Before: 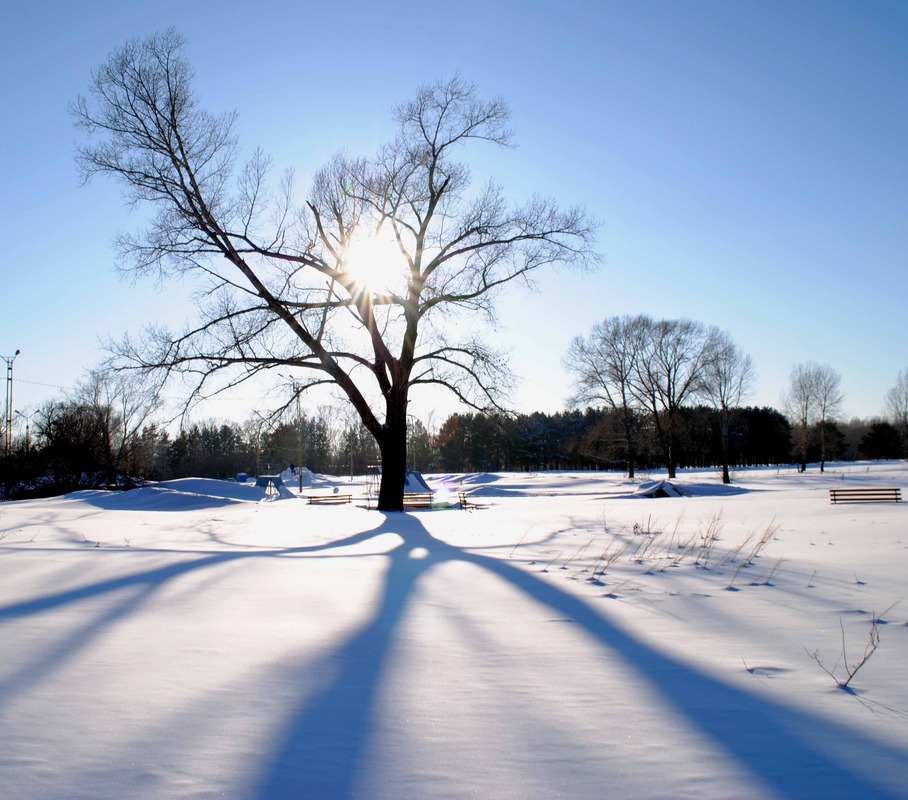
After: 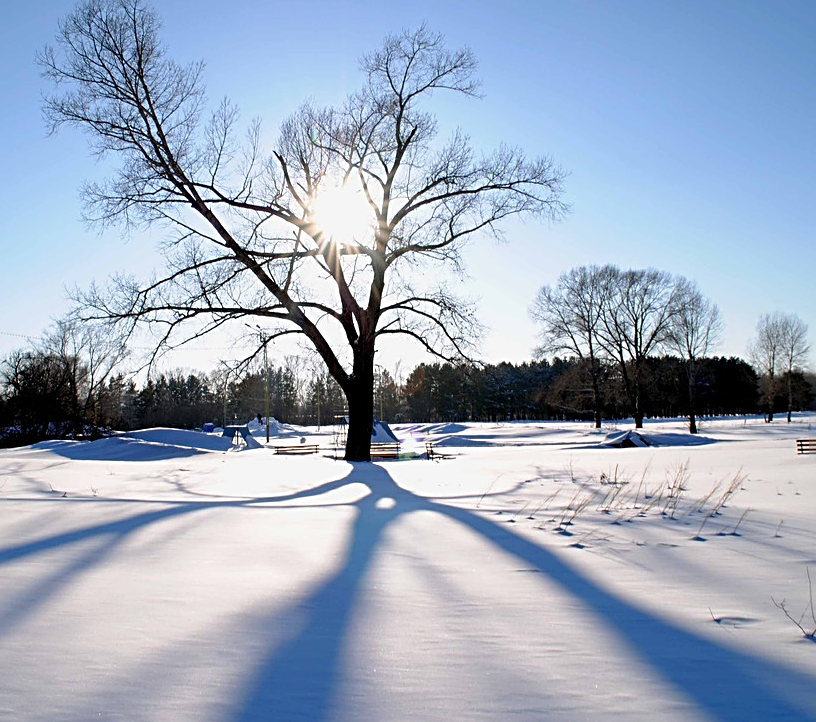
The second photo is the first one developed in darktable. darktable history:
crop: left 3.73%, top 6.372%, right 6.298%, bottom 3.278%
sharpen: radius 2.534, amount 0.619
